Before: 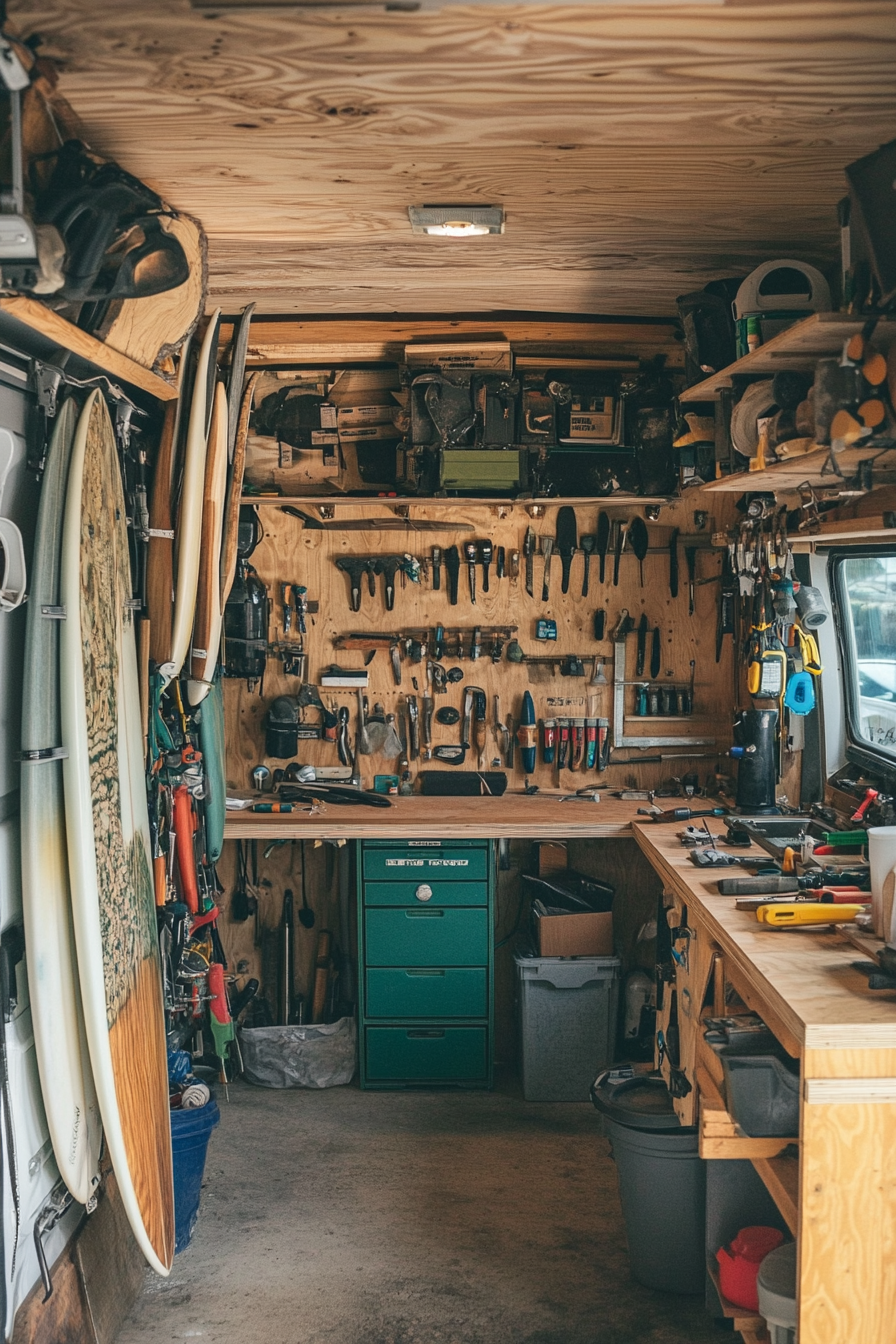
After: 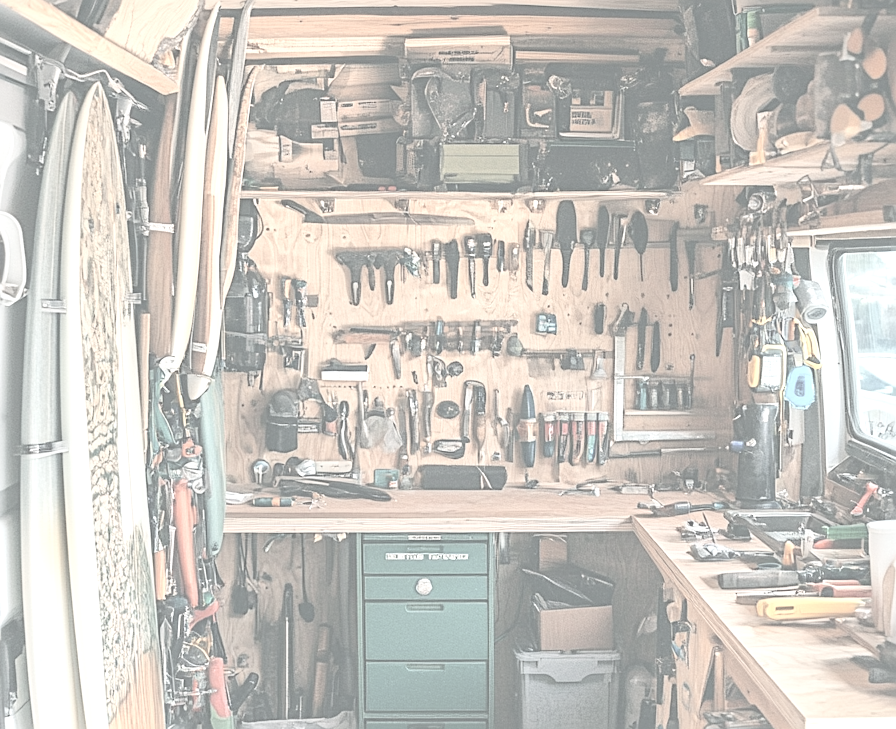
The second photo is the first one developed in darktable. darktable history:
crop and rotate: top 22.806%, bottom 22.925%
exposure: black level correction 0, exposure 1.453 EV, compensate highlight preservation false
sharpen: on, module defaults
tone equalizer: -8 EV -0.393 EV, -7 EV -0.371 EV, -6 EV -0.314 EV, -5 EV -0.186 EV, -3 EV 0.204 EV, -2 EV 0.306 EV, -1 EV 0.413 EV, +0 EV 0.395 EV, edges refinement/feathering 500, mask exposure compensation -1.57 EV, preserve details no
contrast brightness saturation: contrast -0.309, brightness 0.731, saturation -0.763
